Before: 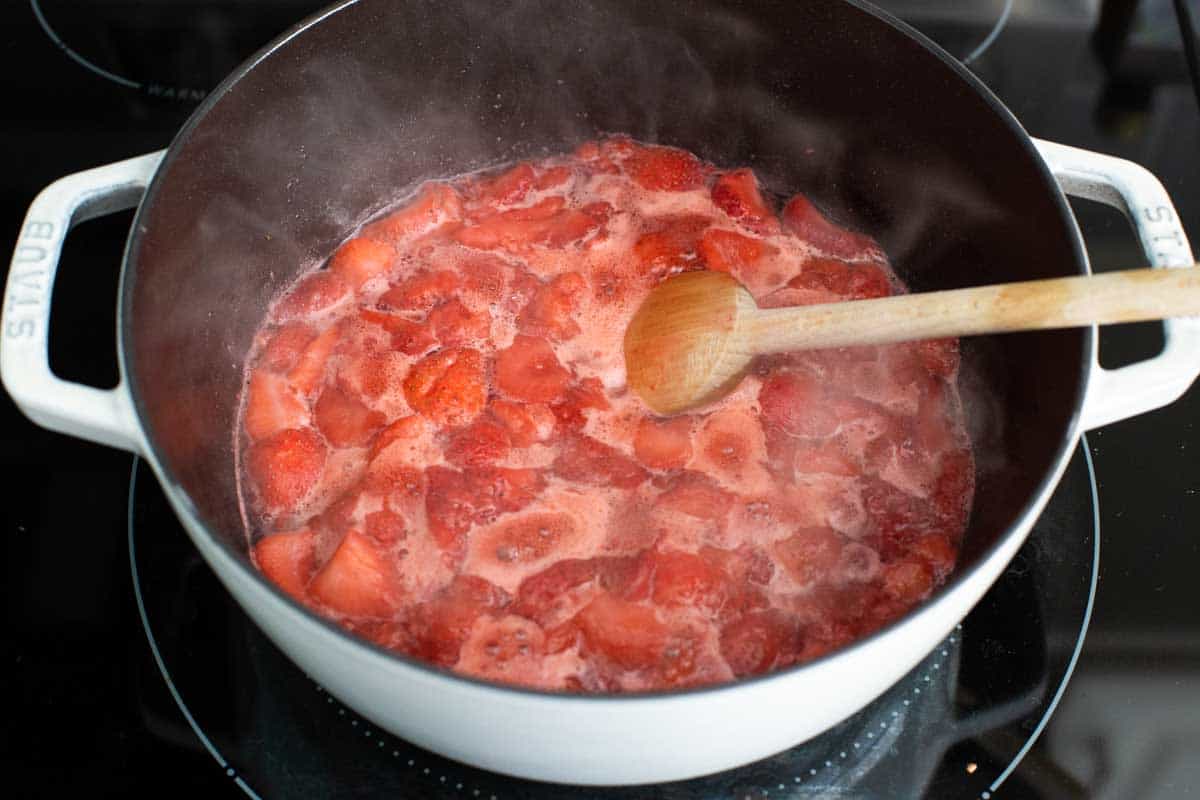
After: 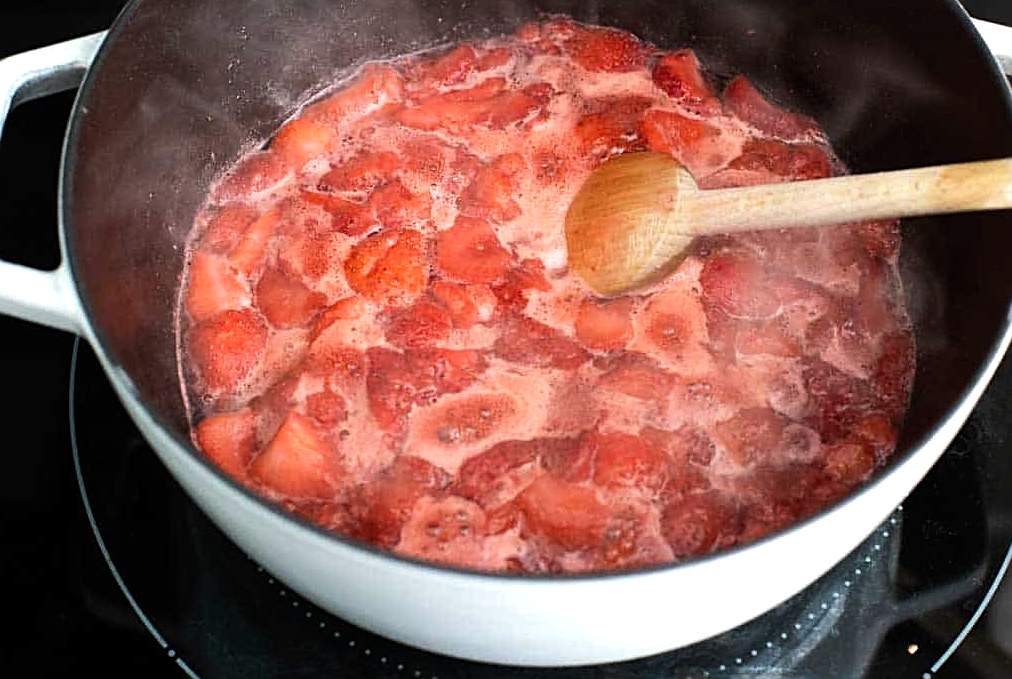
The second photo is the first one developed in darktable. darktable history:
tone equalizer: -8 EV -0.387 EV, -7 EV -0.427 EV, -6 EV -0.351 EV, -5 EV -0.259 EV, -3 EV 0.194 EV, -2 EV 0.309 EV, -1 EV 0.399 EV, +0 EV 0.437 EV, edges refinement/feathering 500, mask exposure compensation -1.57 EV, preserve details no
sharpen: on, module defaults
crop and rotate: left 4.96%, top 15.019%, right 10.7%
